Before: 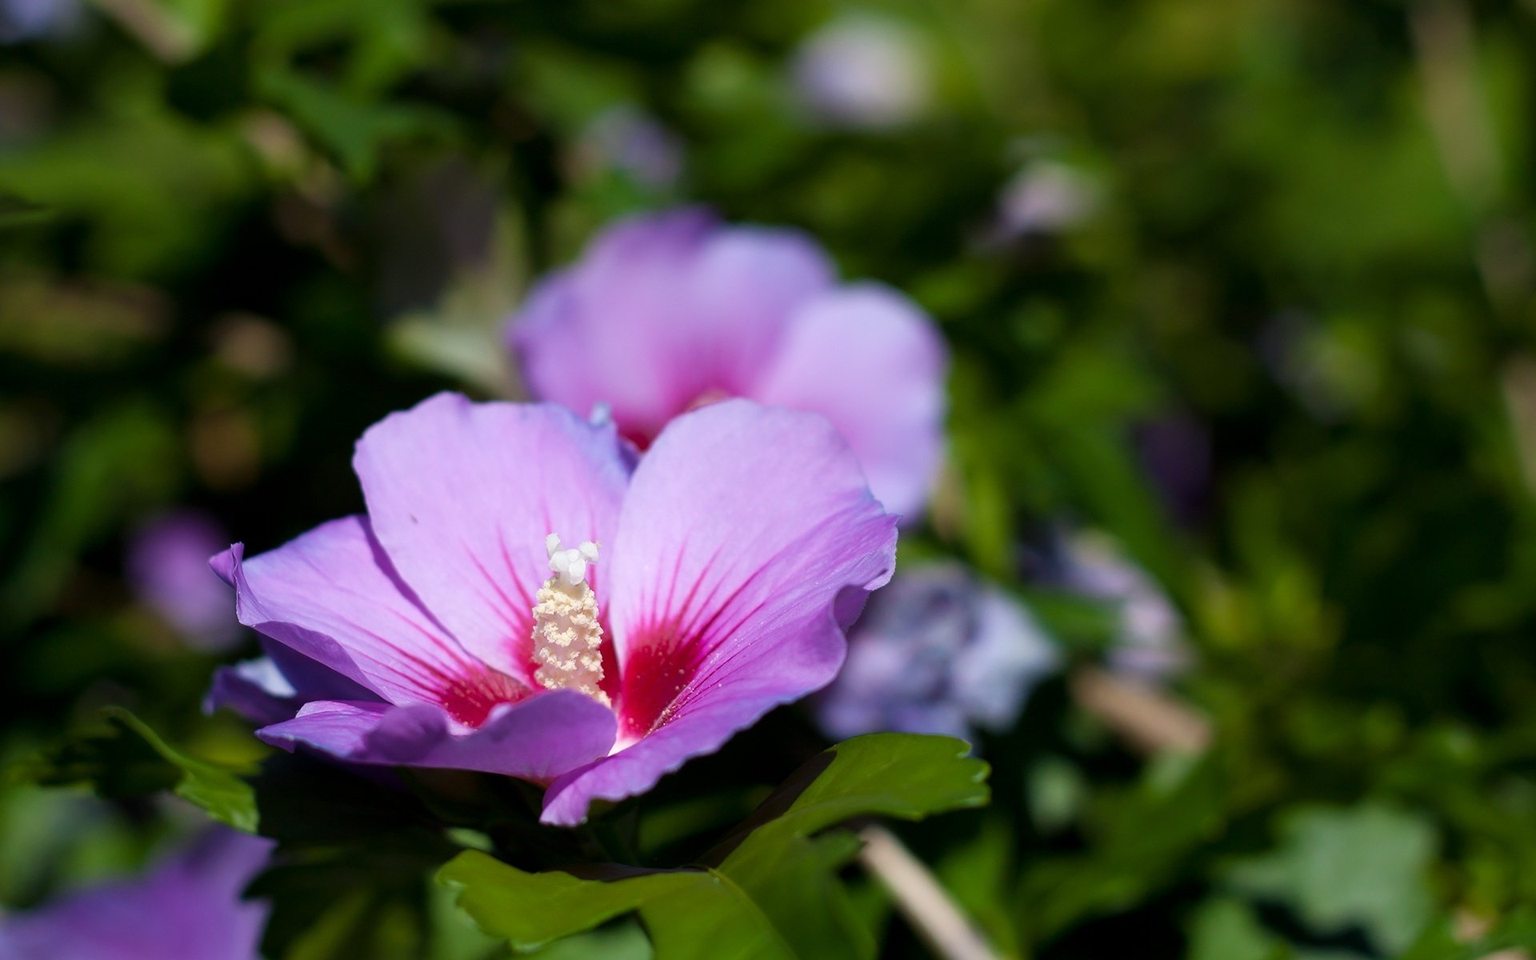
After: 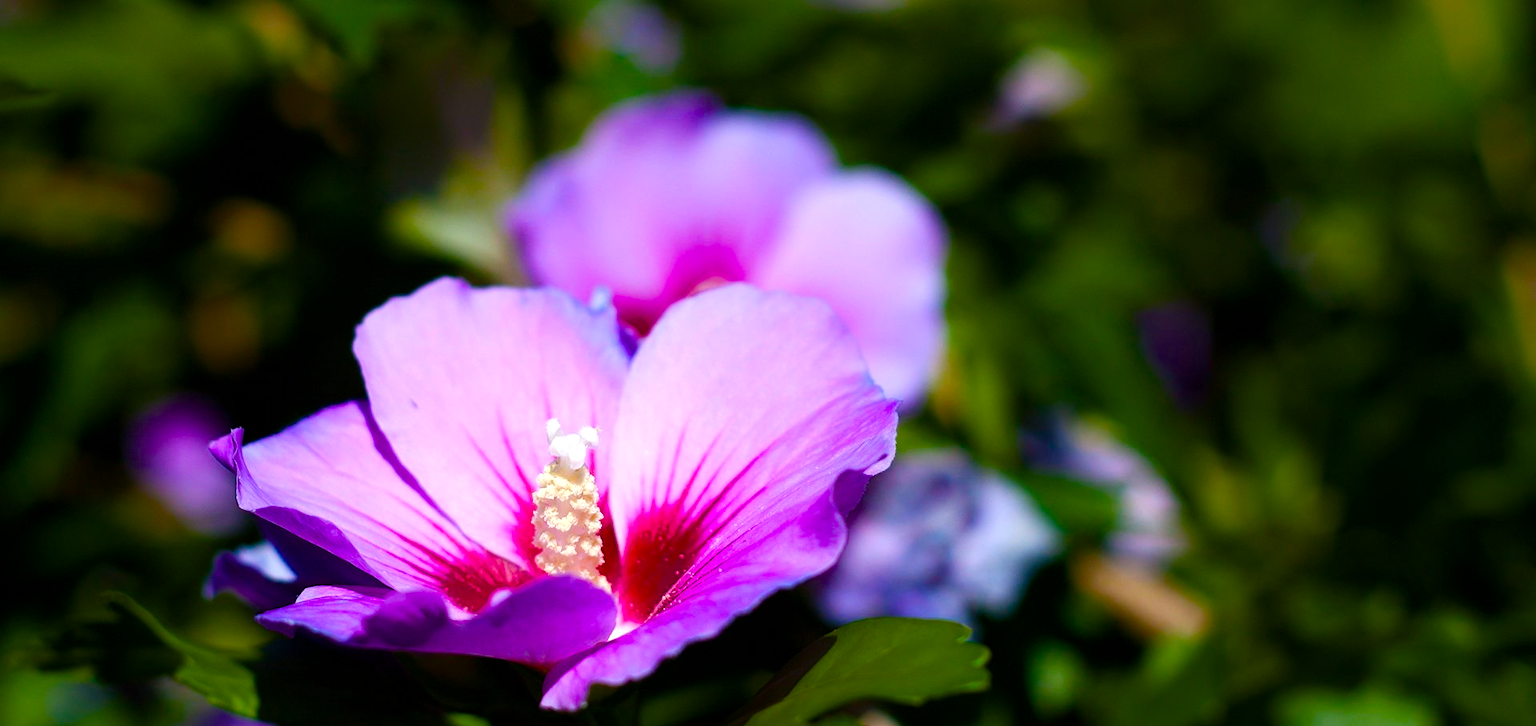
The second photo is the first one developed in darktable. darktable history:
tone equalizer: -8 EV -0.414 EV, -7 EV -0.423 EV, -6 EV -0.306 EV, -5 EV -0.245 EV, -3 EV 0.193 EV, -2 EV 0.332 EV, -1 EV 0.364 EV, +0 EV 0.39 EV, edges refinement/feathering 500, mask exposure compensation -1.57 EV, preserve details guided filter
crop and rotate: top 12.078%, bottom 12.176%
color balance rgb: linear chroma grading › global chroma 14.791%, perceptual saturation grading › global saturation -0.135%, perceptual saturation grading › mid-tones 6.473%, perceptual saturation grading › shadows 71.322%, global vibrance 30.233%
